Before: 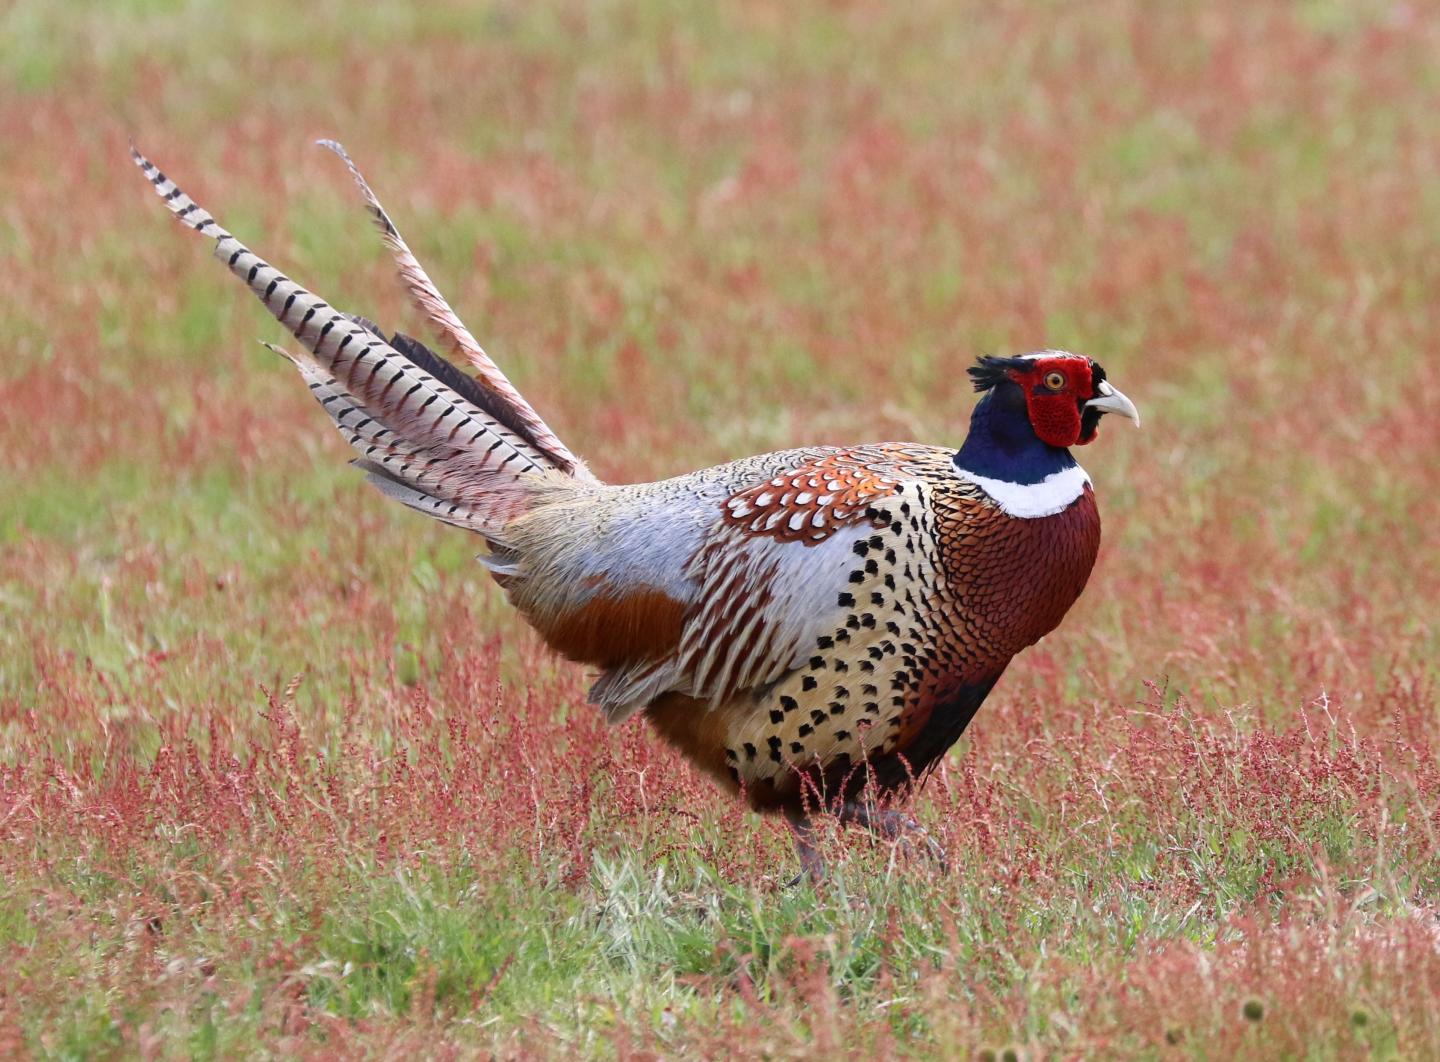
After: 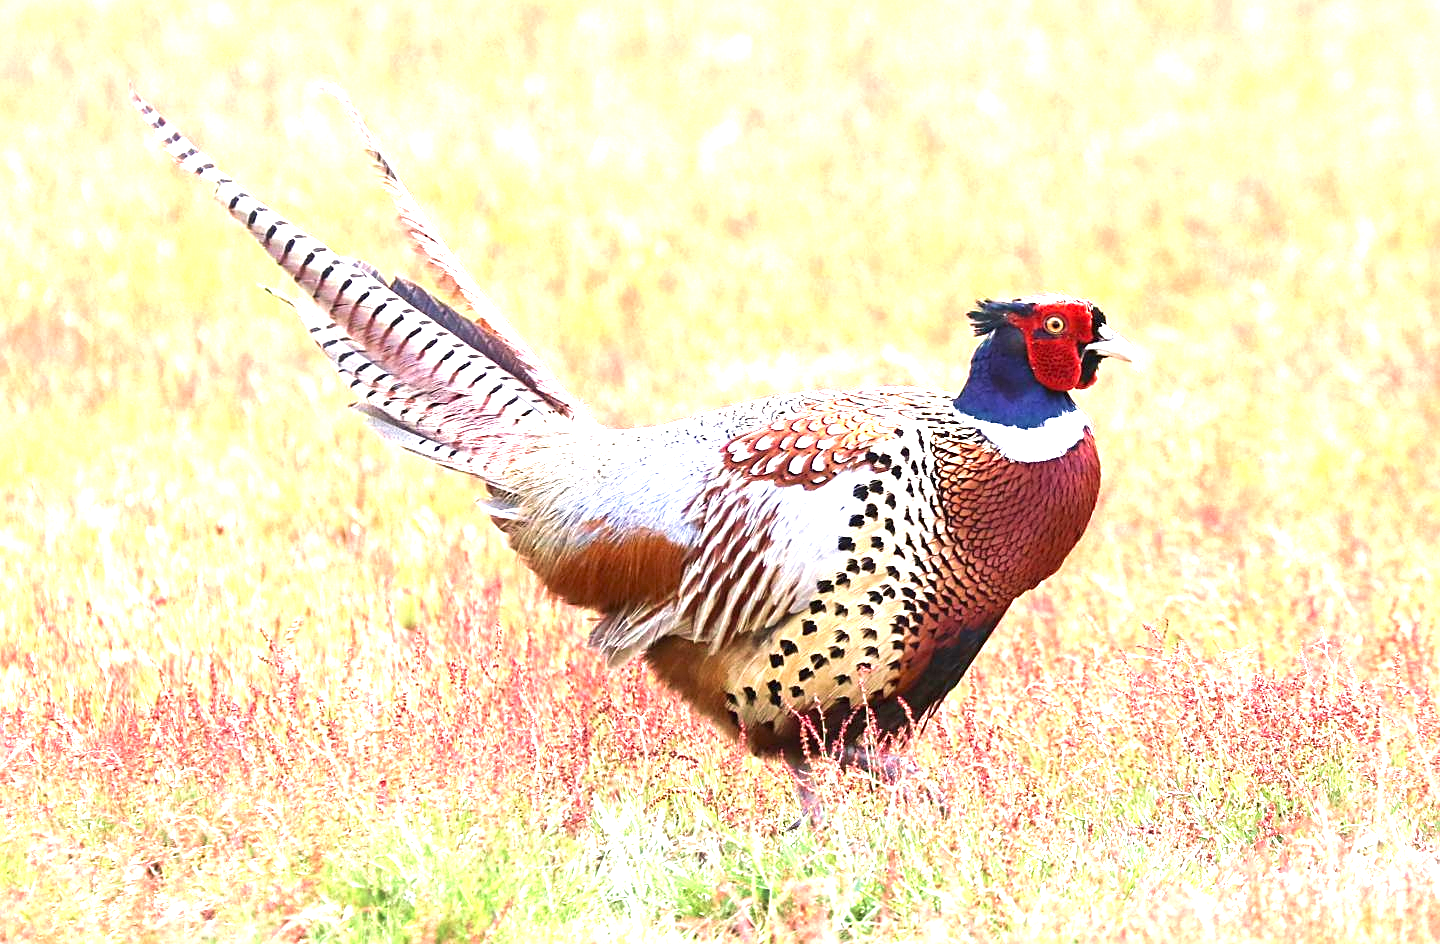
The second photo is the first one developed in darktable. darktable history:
crop and rotate: top 5.434%, bottom 5.632%
sharpen: on, module defaults
velvia: on, module defaults
exposure: black level correction 0, exposure 1.918 EV, compensate highlight preservation false
